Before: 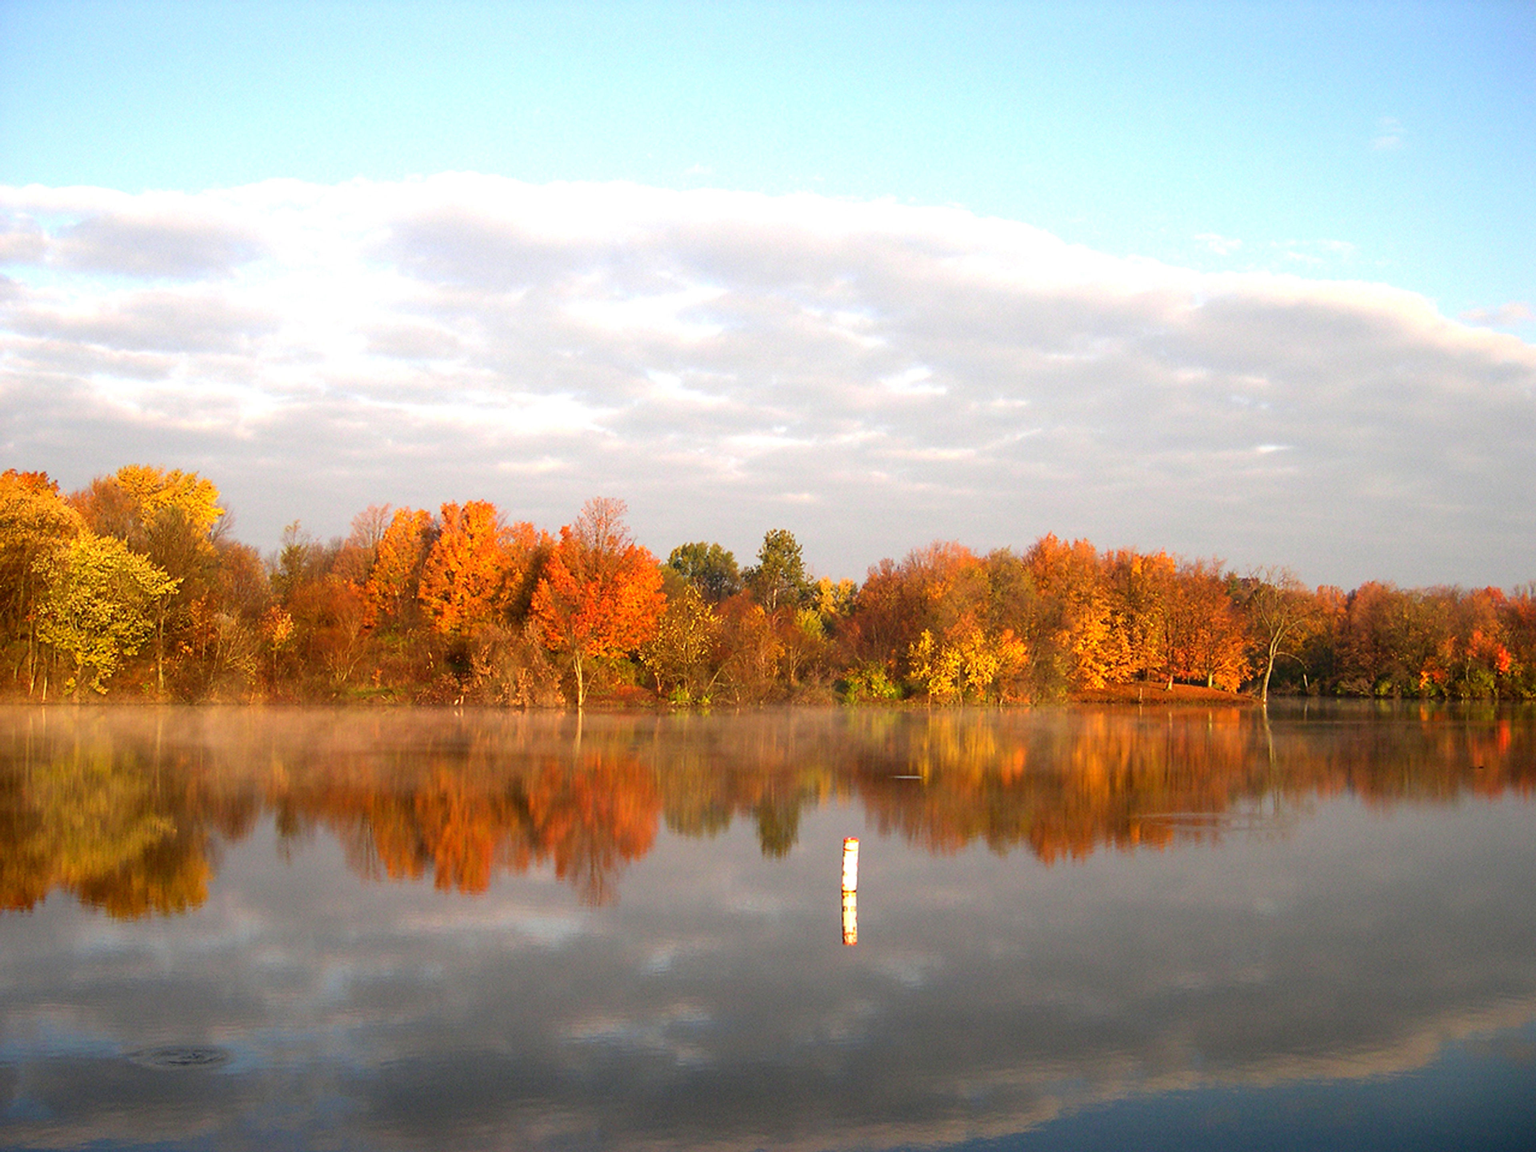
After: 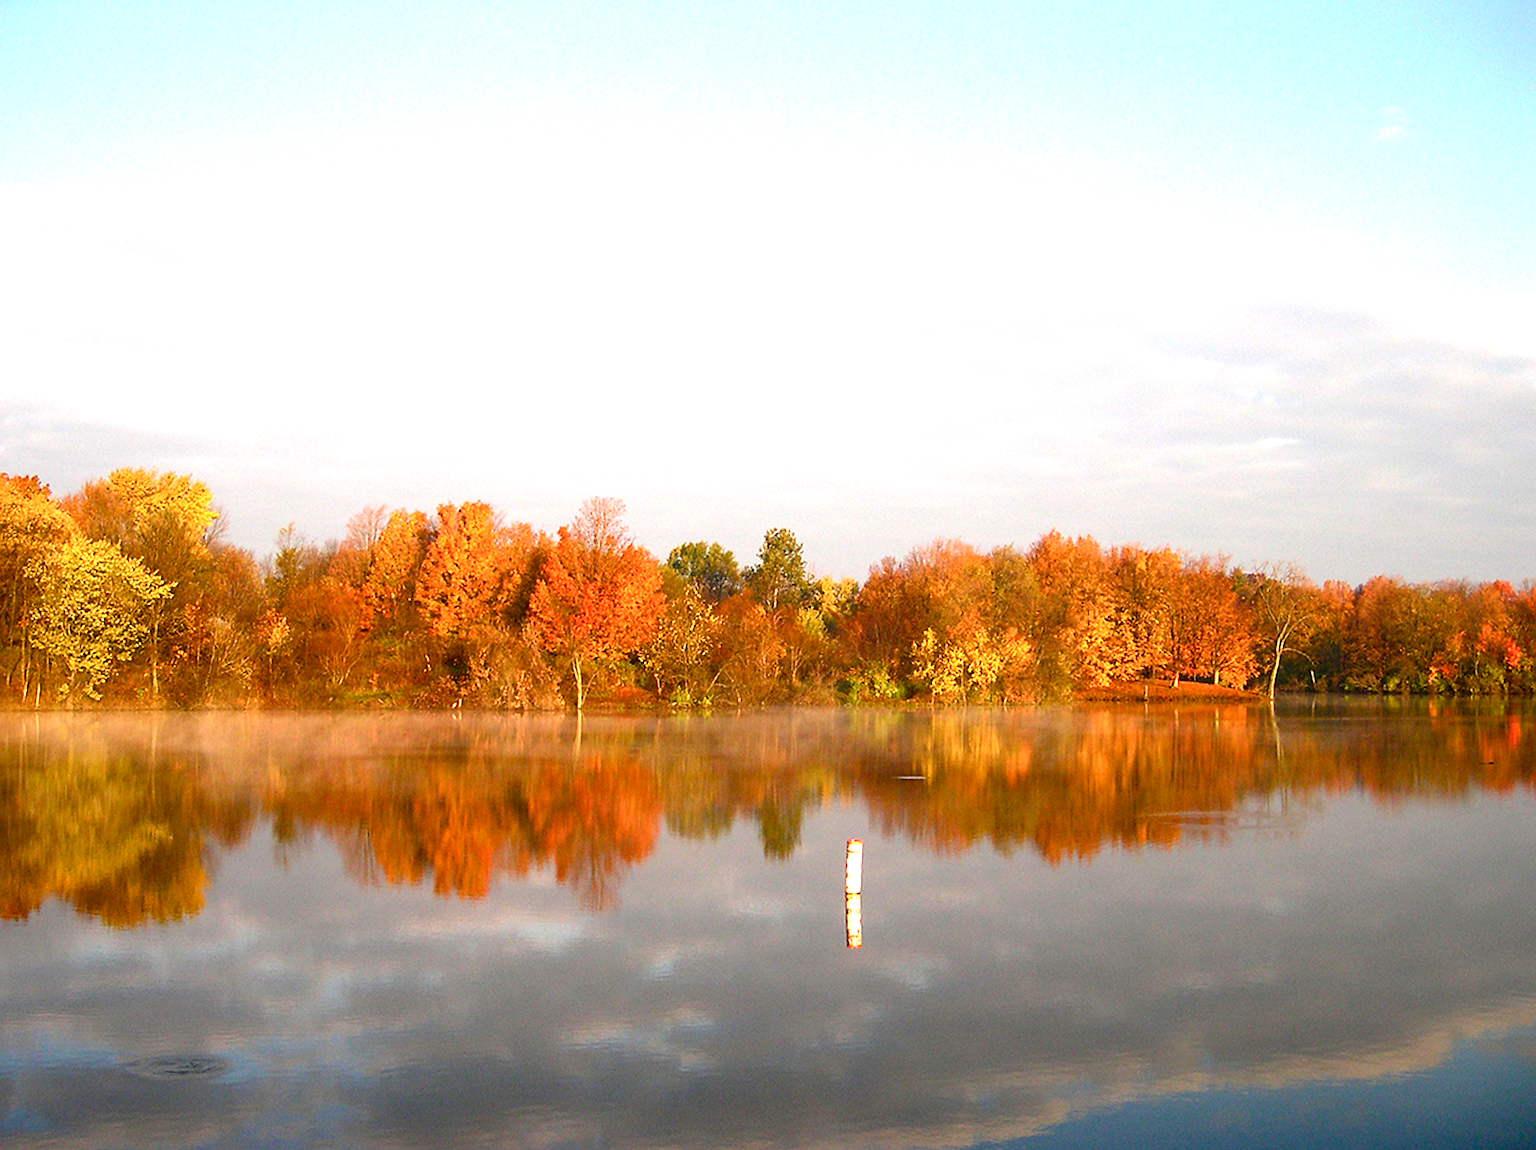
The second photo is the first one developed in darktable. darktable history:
tone equalizer: on, module defaults
color balance rgb: perceptual saturation grading › global saturation 20%, perceptual saturation grading › highlights -25%, perceptual saturation grading › shadows 25%
sharpen: radius 2.767
rotate and perspective: rotation -0.45°, automatic cropping original format, crop left 0.008, crop right 0.992, crop top 0.012, crop bottom 0.988
exposure: exposure 0.507 EV, compensate highlight preservation false
